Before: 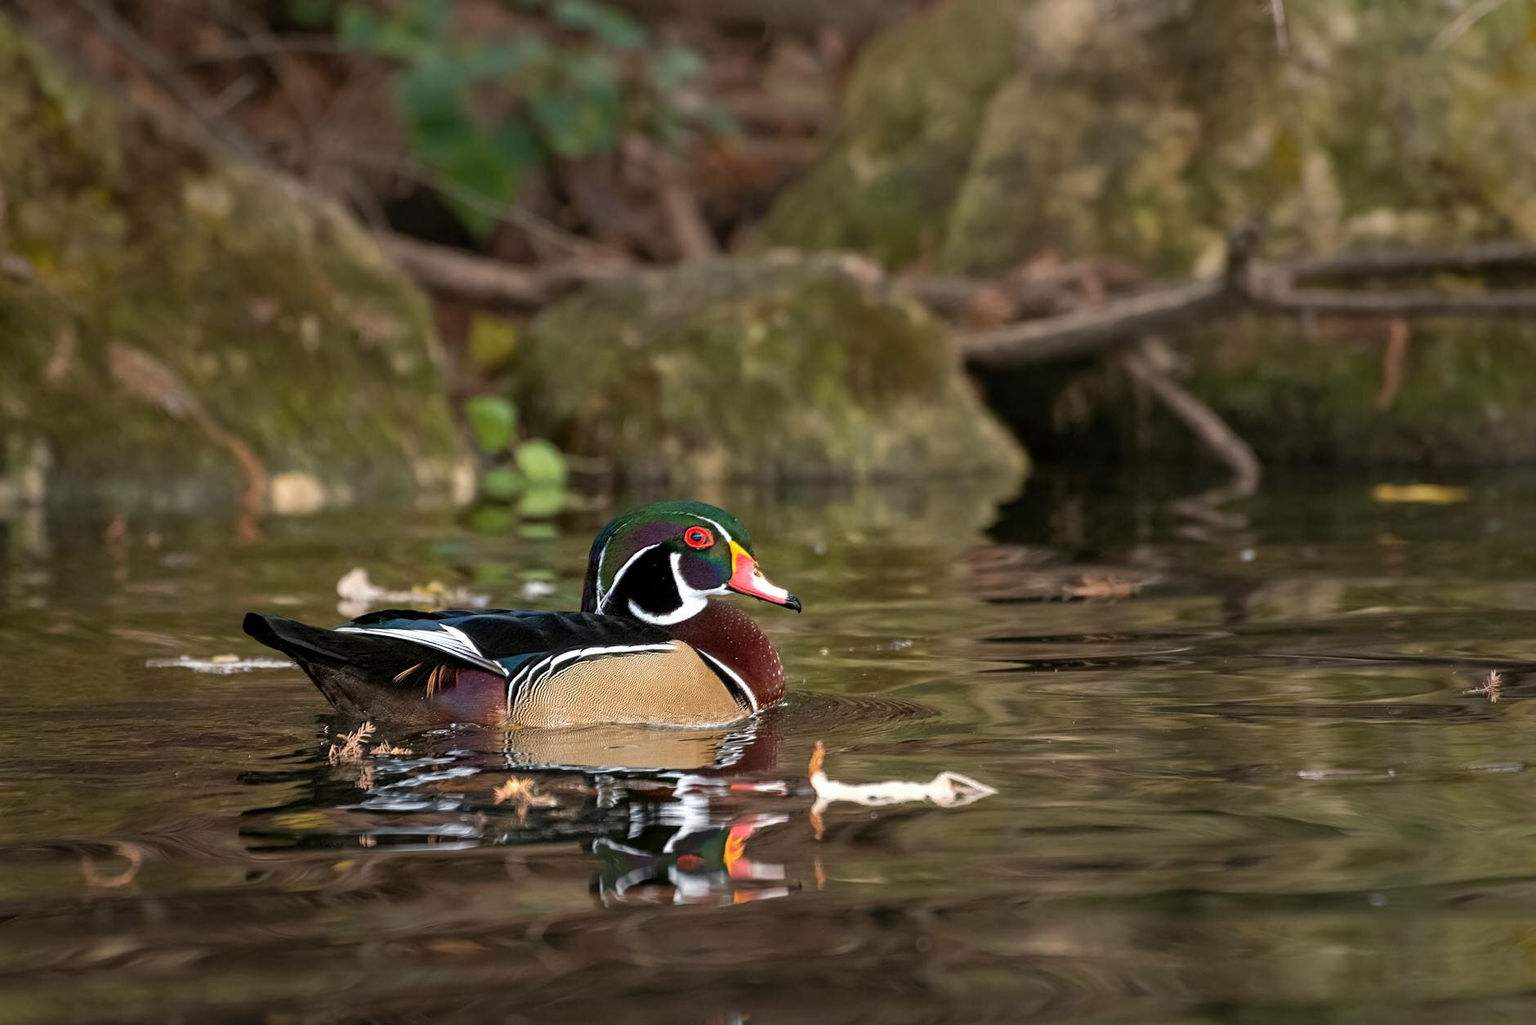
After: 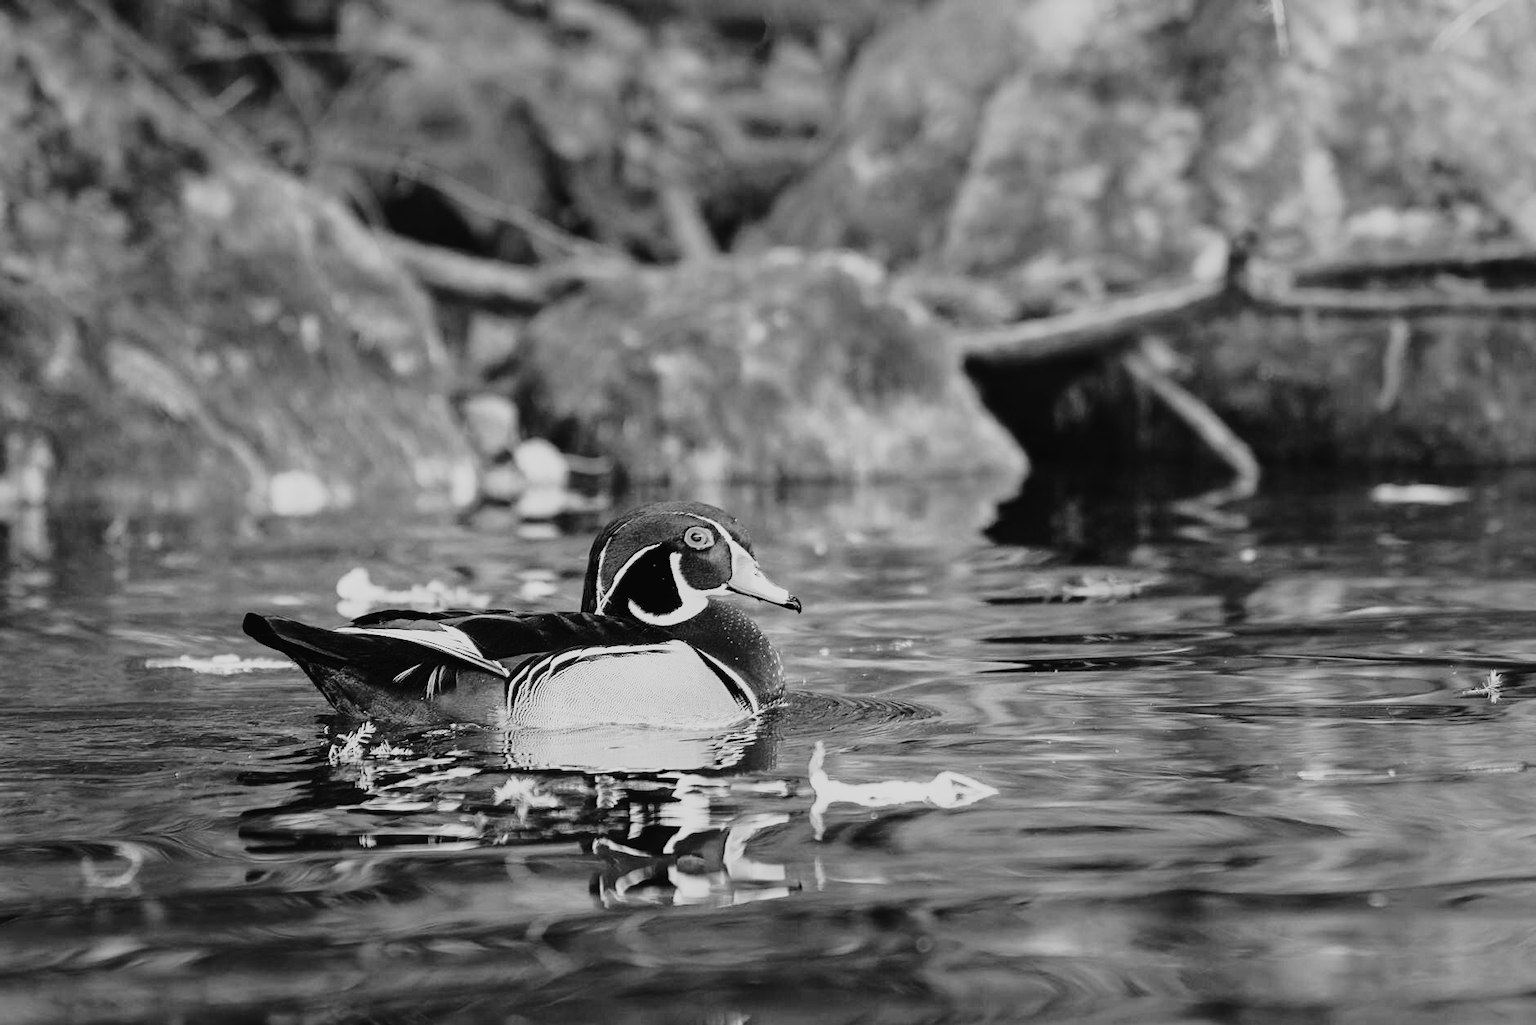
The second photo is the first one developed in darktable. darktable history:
monochrome: a -74.22, b 78.2
tone curve: curves: ch0 [(0, 0.019) (0.204, 0.162) (0.491, 0.519) (0.748, 0.765) (1, 0.919)]; ch1 [(0, 0) (0.201, 0.113) (0.372, 0.282) (0.443, 0.434) (0.496, 0.504) (0.566, 0.585) (0.761, 0.803) (1, 1)]; ch2 [(0, 0) (0.434, 0.447) (0.483, 0.487) (0.555, 0.563) (0.697, 0.68) (1, 1)], color space Lab, independent channels, preserve colors none
base curve: curves: ch0 [(0, 0) (0.012, 0.01) (0.073, 0.168) (0.31, 0.711) (0.645, 0.957) (1, 1)], preserve colors none
white balance: red 1.042, blue 1.17
